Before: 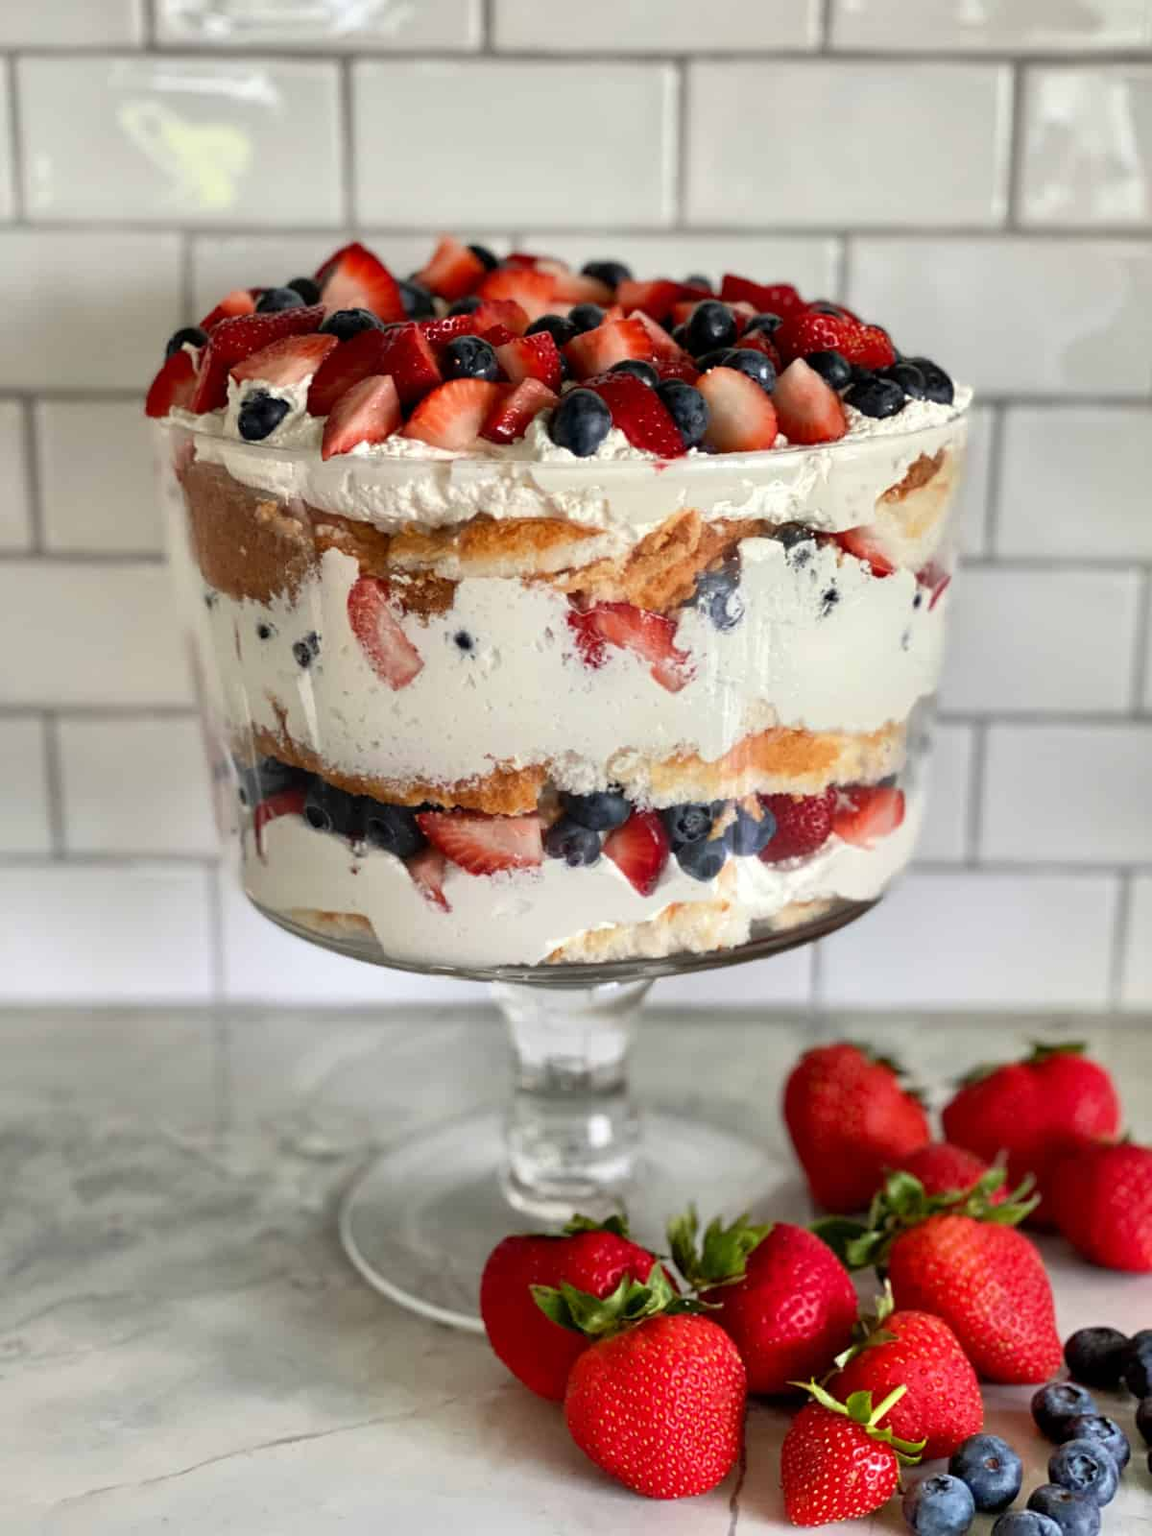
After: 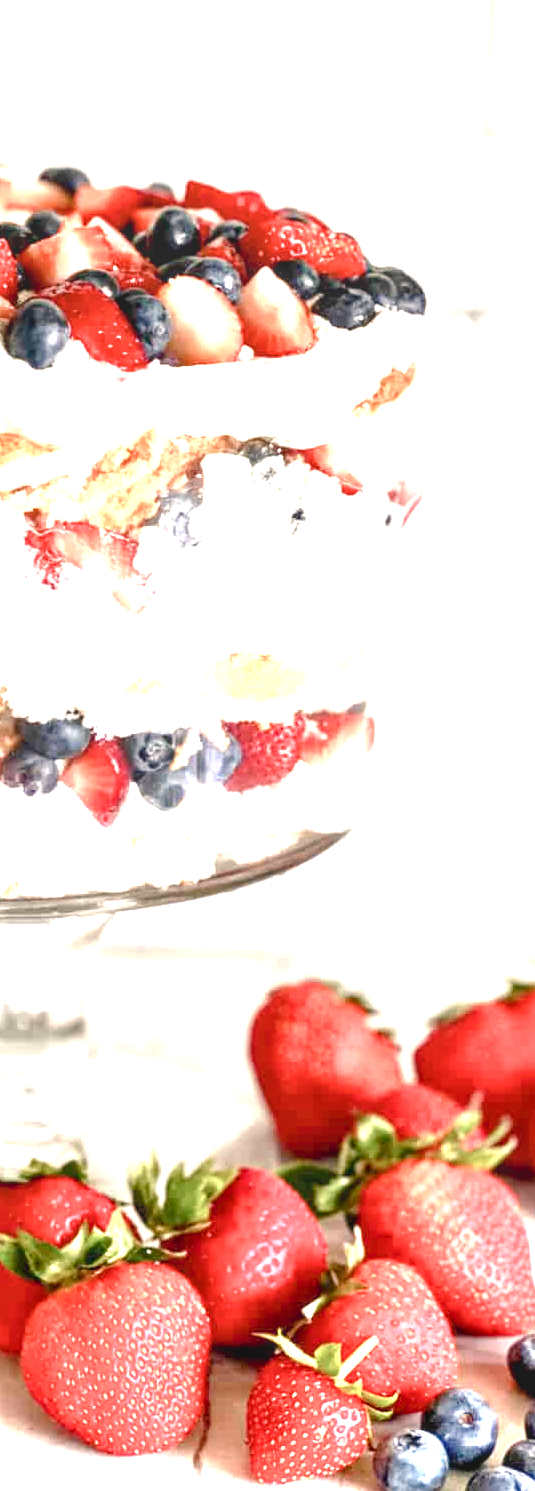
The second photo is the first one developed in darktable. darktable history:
crop: left 47.309%, top 6.629%, right 7.967%
exposure: black level correction 0.002, exposure 1.995 EV, compensate highlight preservation false
local contrast: on, module defaults
color balance rgb: highlights gain › chroma 3.081%, highlights gain › hue 60.22°, global offset › luminance 0.499%, perceptual saturation grading › global saturation 0.888%, perceptual saturation grading › highlights -32.191%, perceptual saturation grading › mid-tones 5.063%, perceptual saturation grading › shadows 17.884%
